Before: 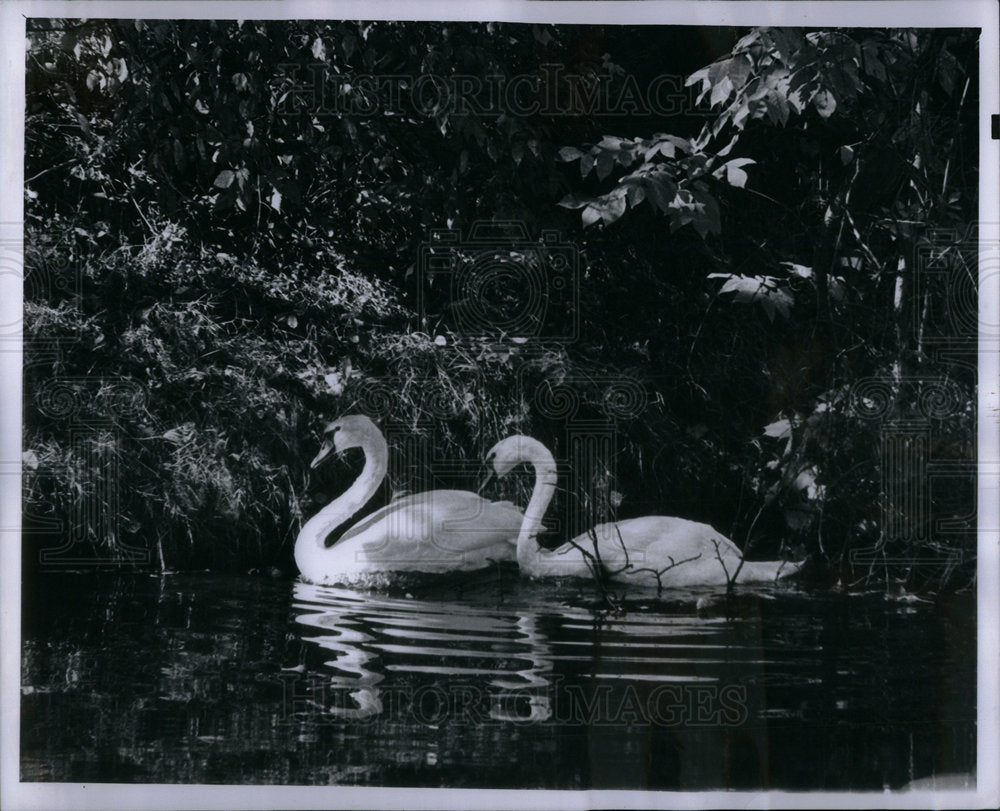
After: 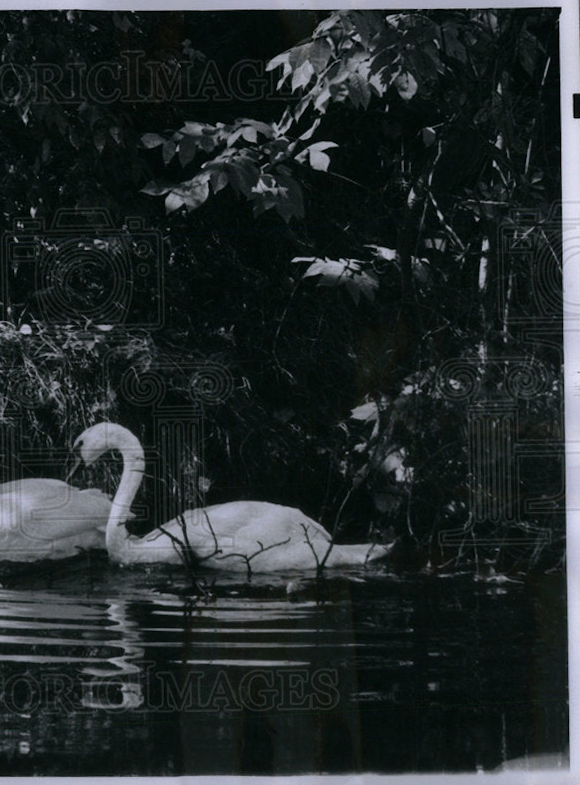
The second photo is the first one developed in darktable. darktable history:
rotate and perspective: rotation -1°, crop left 0.011, crop right 0.989, crop top 0.025, crop bottom 0.975
crop: left 41.402%
tone equalizer: -8 EV 0.06 EV, smoothing diameter 25%, edges refinement/feathering 10, preserve details guided filter
